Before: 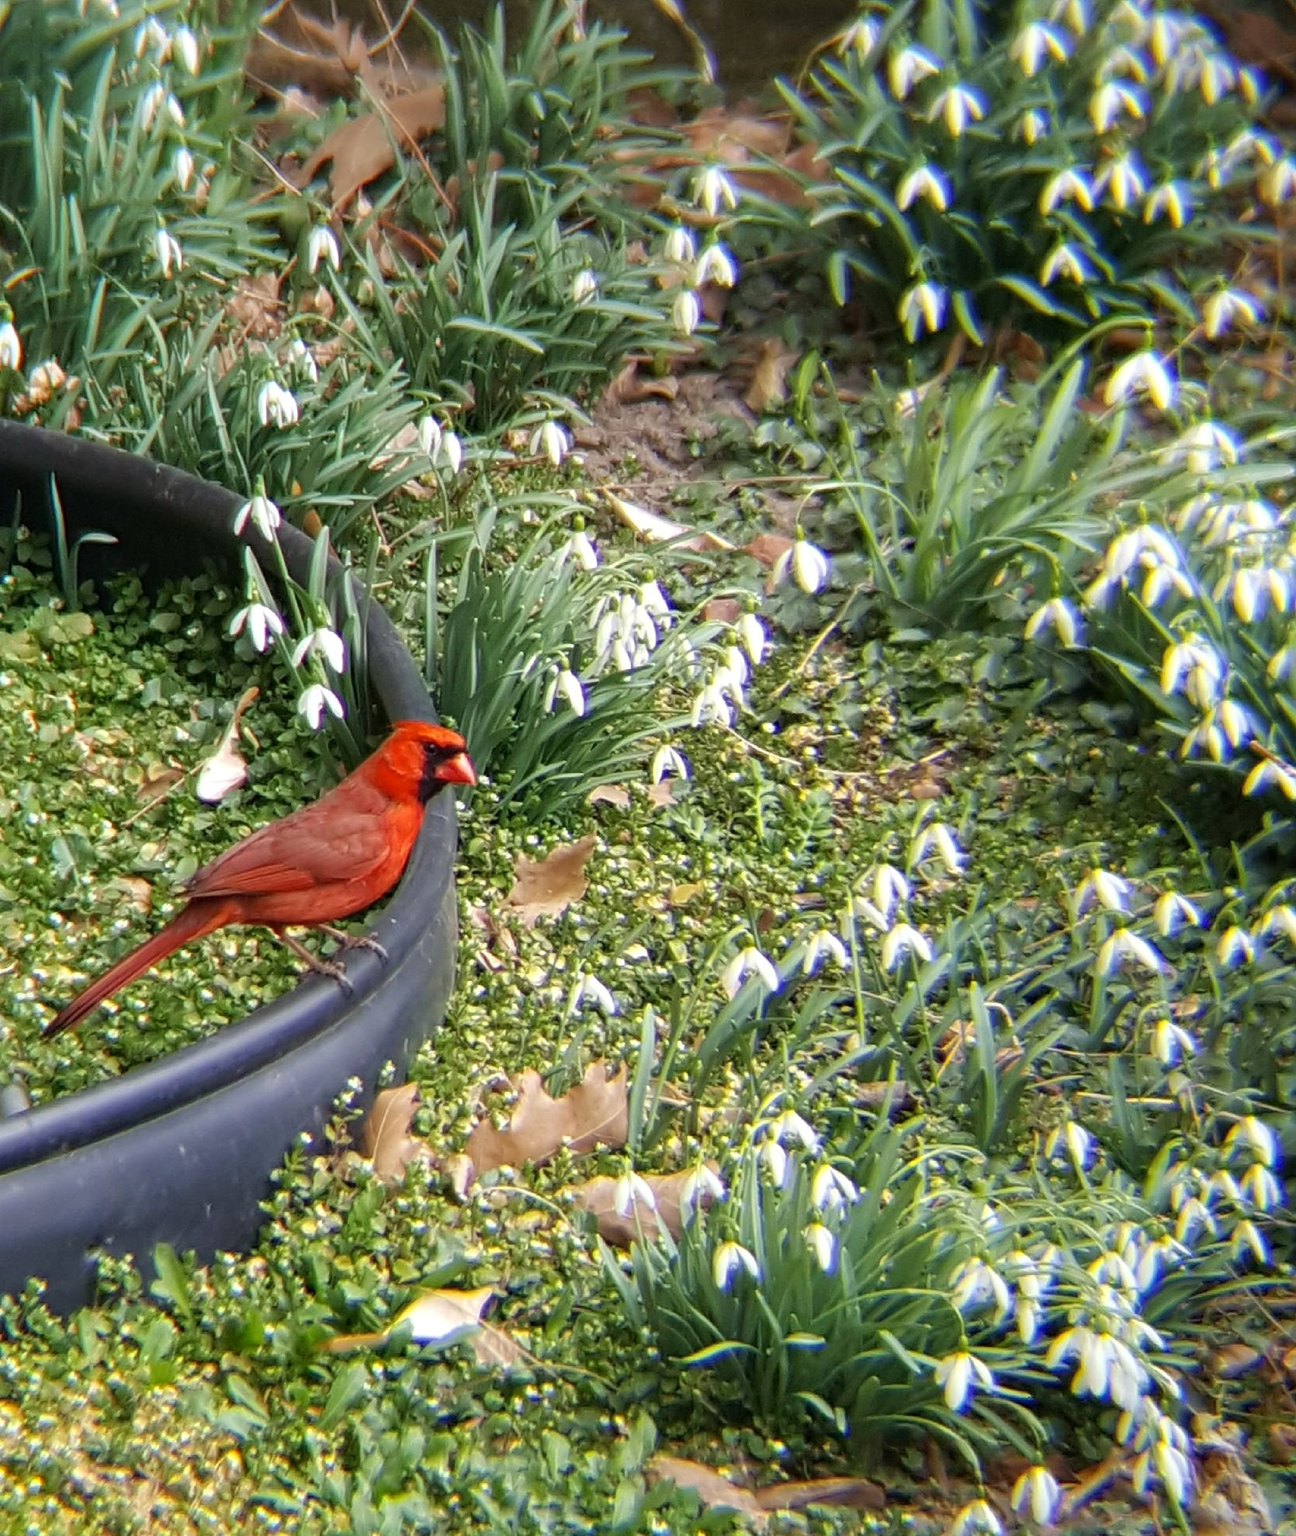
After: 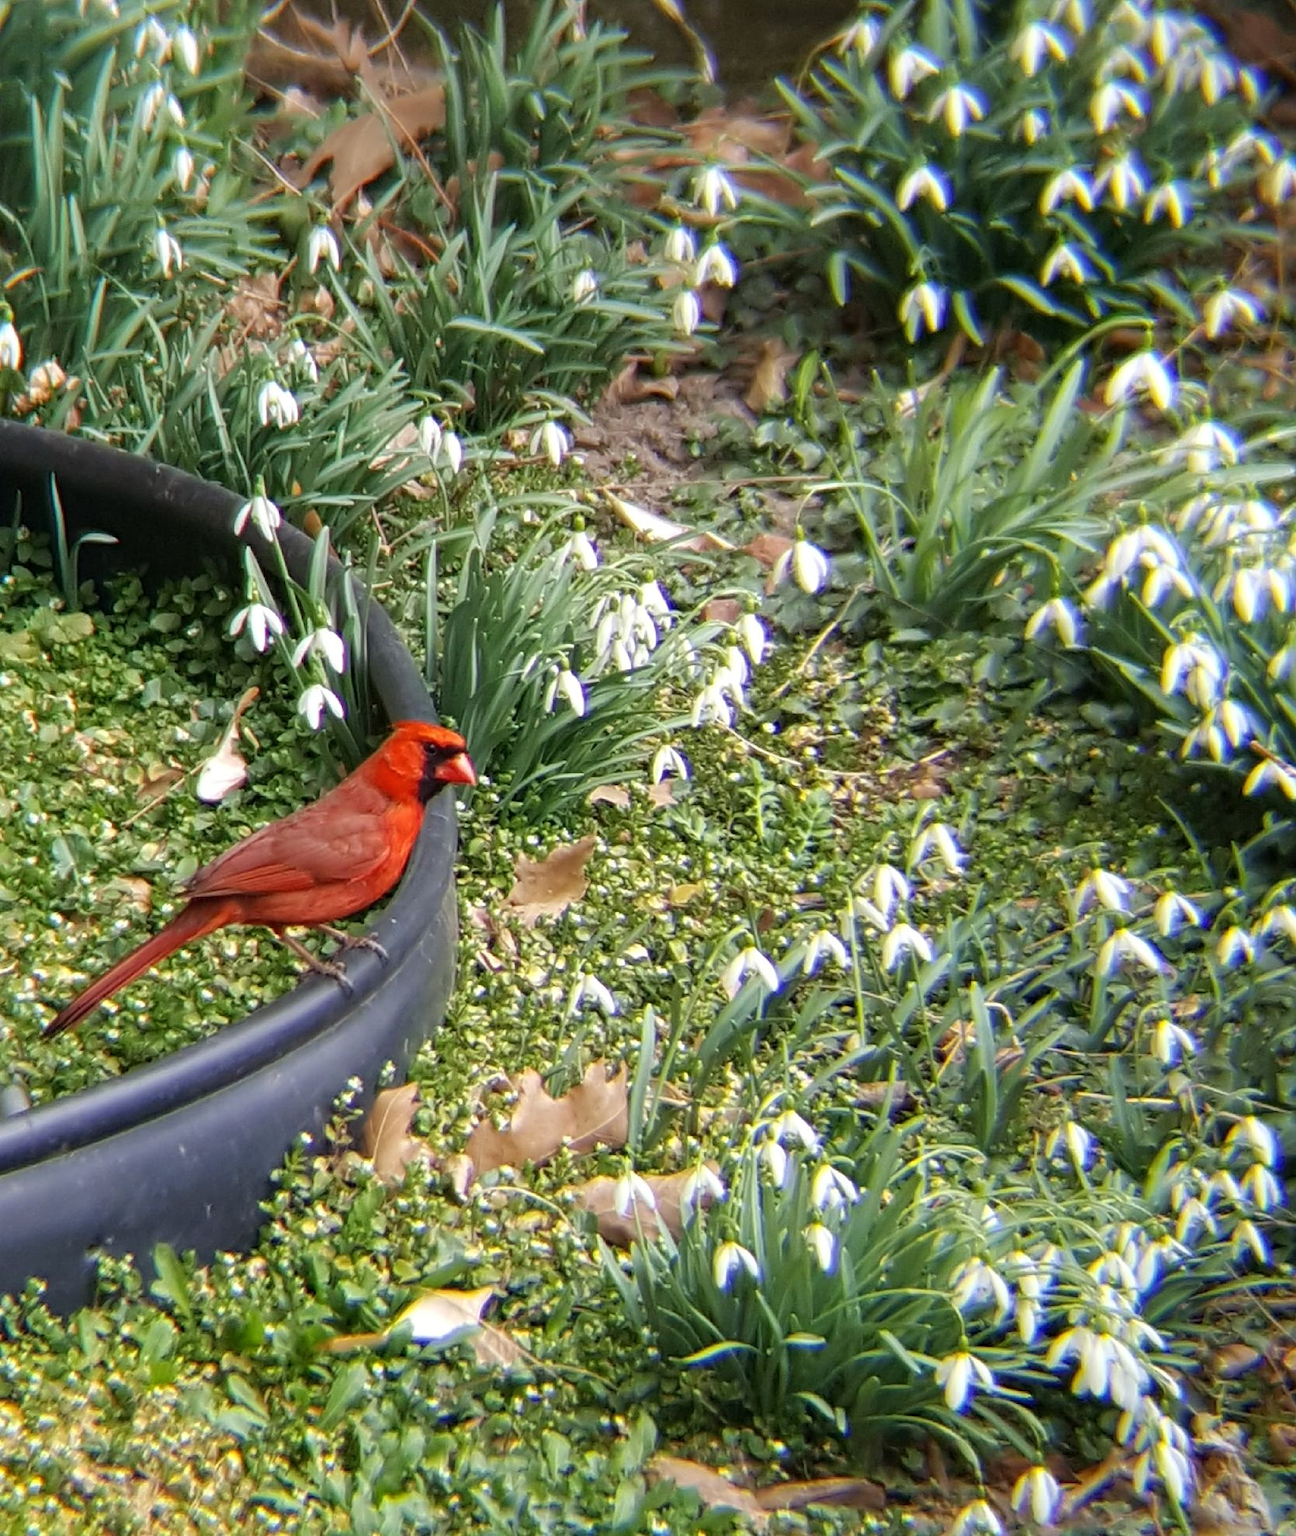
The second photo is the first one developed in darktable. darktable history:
color calibration: illuminant same as pipeline (D50), x 0.347, y 0.358, temperature 4973.79 K
